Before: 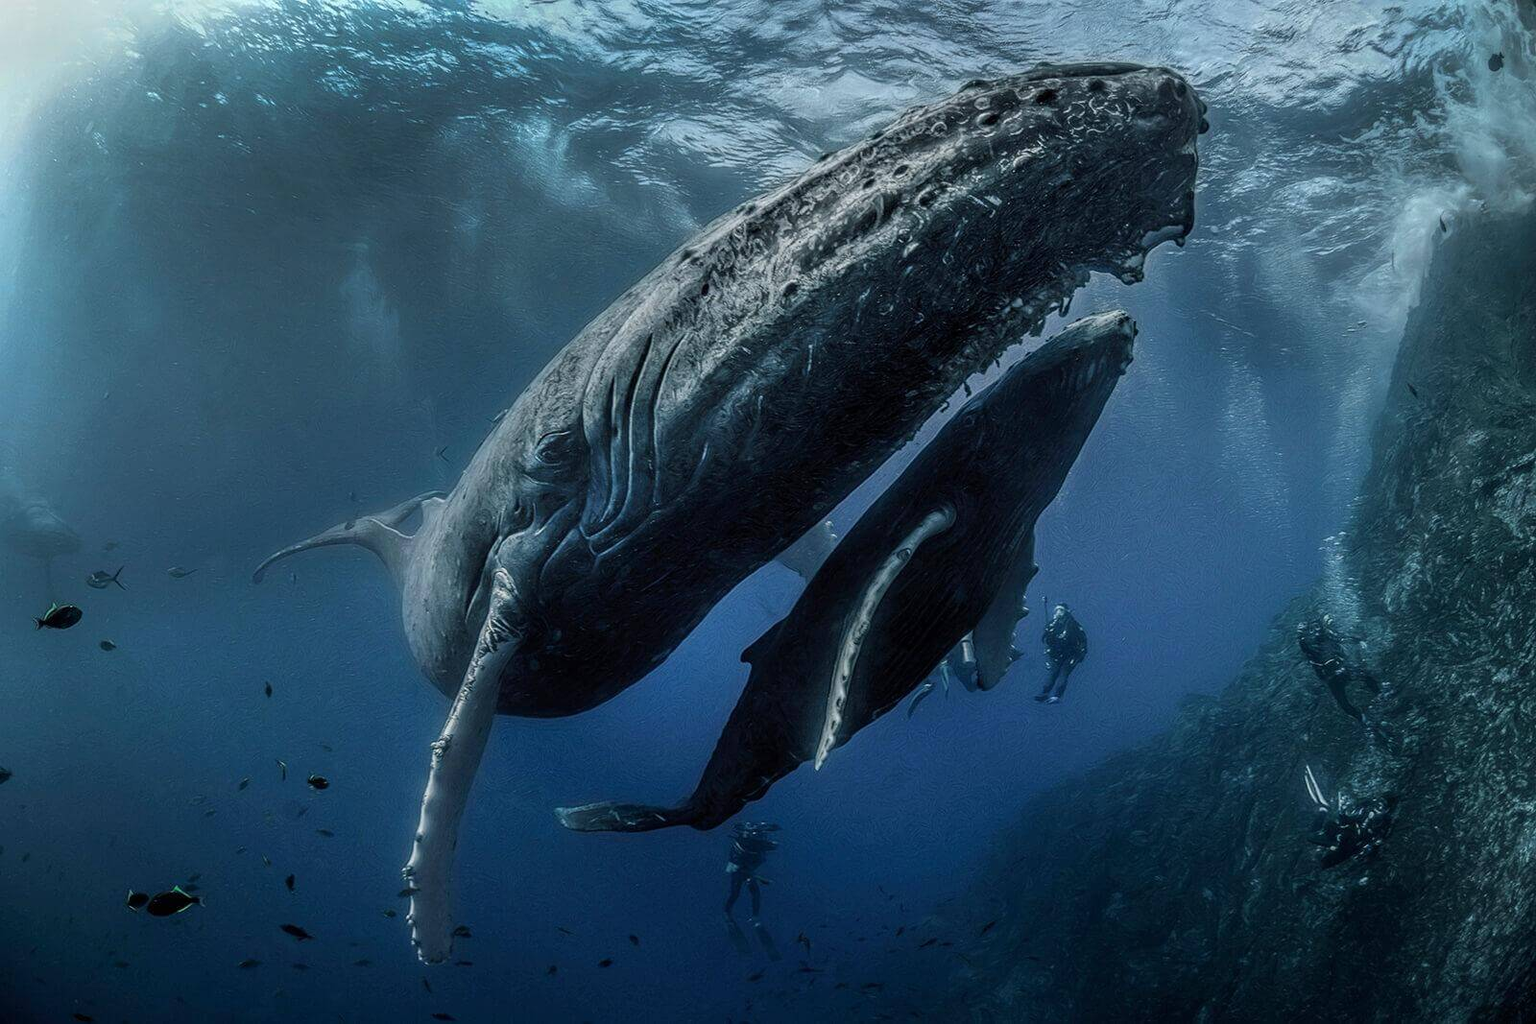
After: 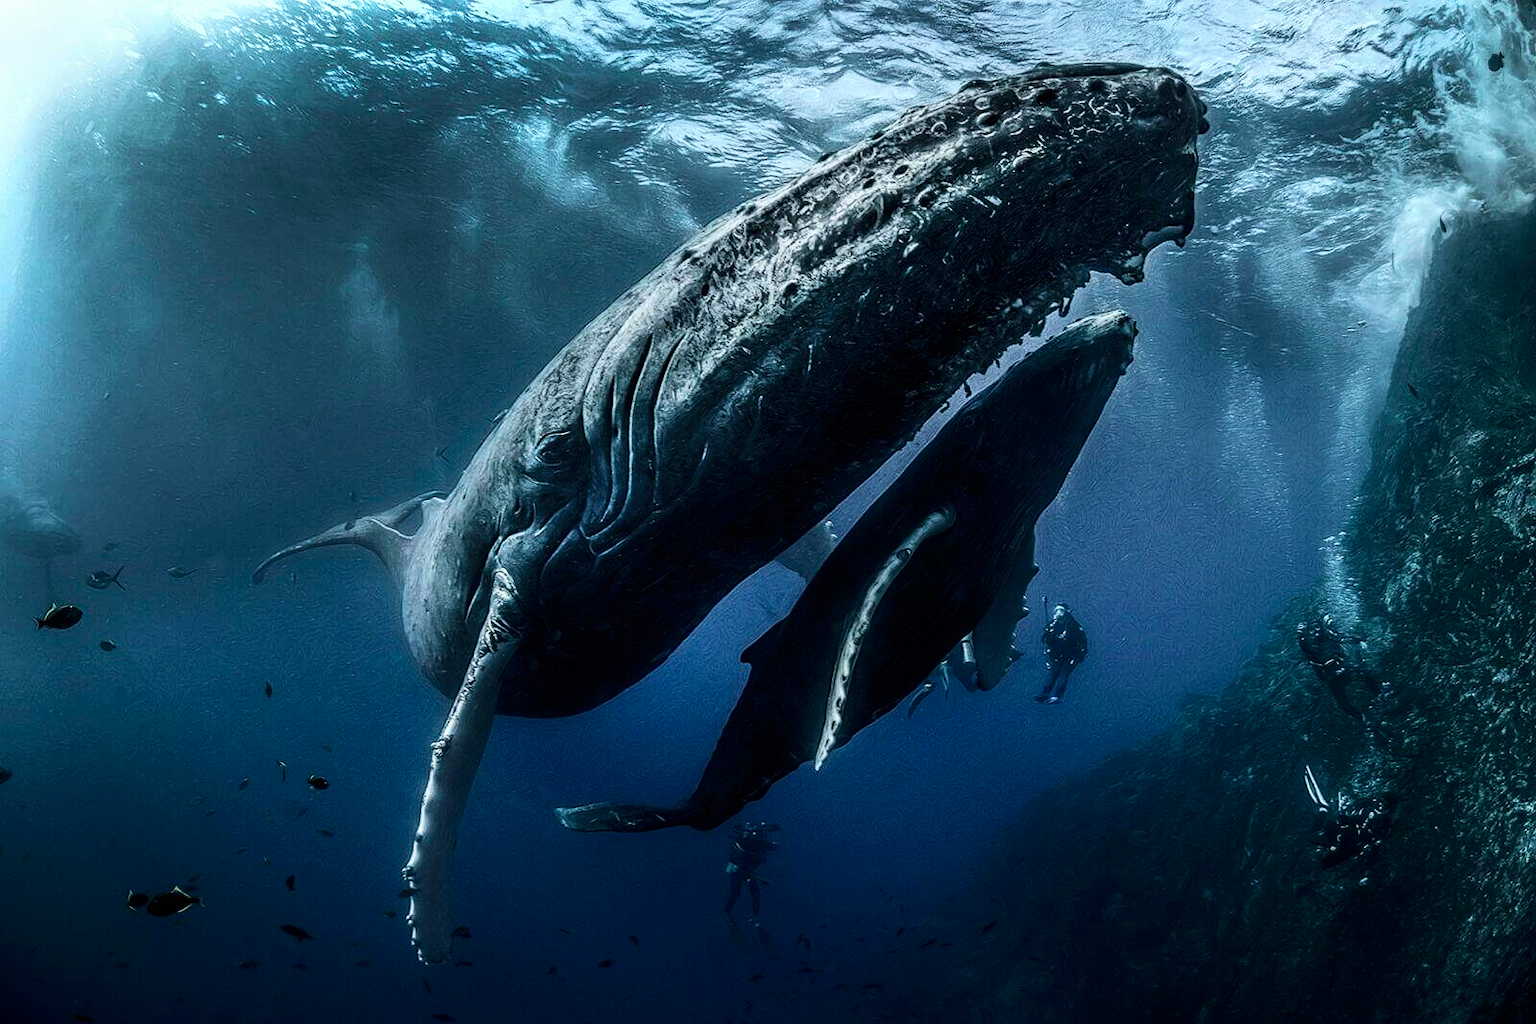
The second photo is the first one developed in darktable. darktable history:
color balance rgb: perceptual saturation grading › global saturation 29.705%, global vibrance 14.611%
contrast brightness saturation: contrast 0.29
color zones: curves: ch1 [(0, 0.679) (0.143, 0.647) (0.286, 0.261) (0.378, -0.011) (0.571, 0.396) (0.714, 0.399) (0.857, 0.406) (1, 0.679)]
velvia: on, module defaults
tone equalizer: -8 EV -0.396 EV, -7 EV -0.361 EV, -6 EV -0.307 EV, -5 EV -0.191 EV, -3 EV 0.237 EV, -2 EV 0.338 EV, -1 EV 0.397 EV, +0 EV 0.386 EV
